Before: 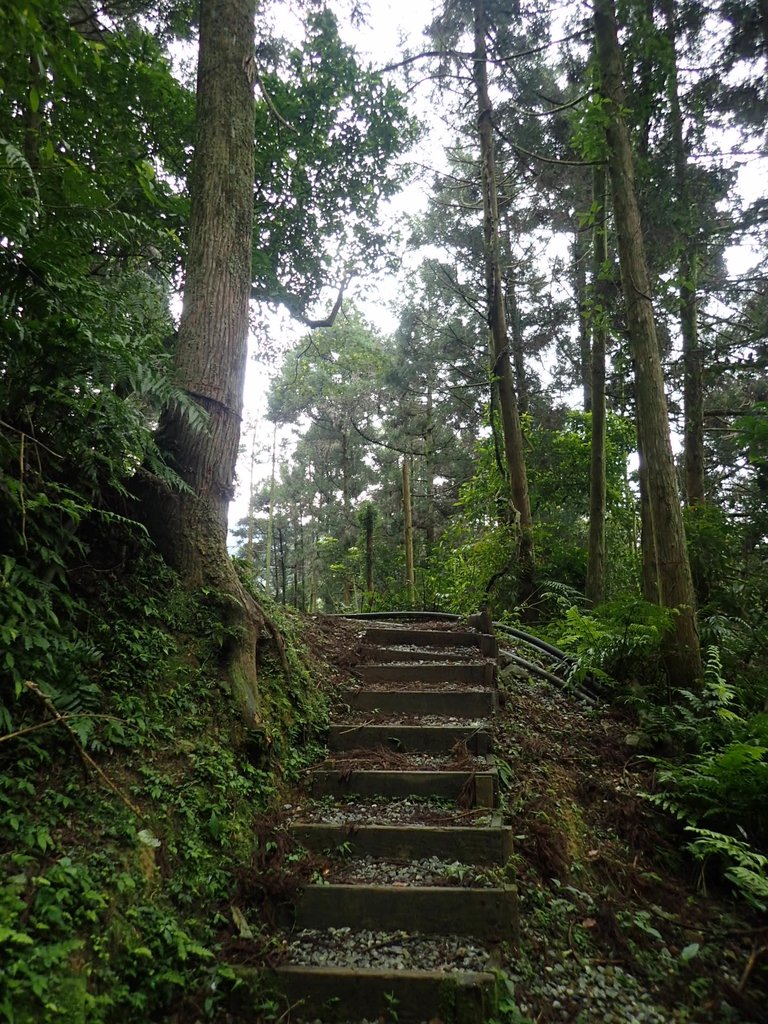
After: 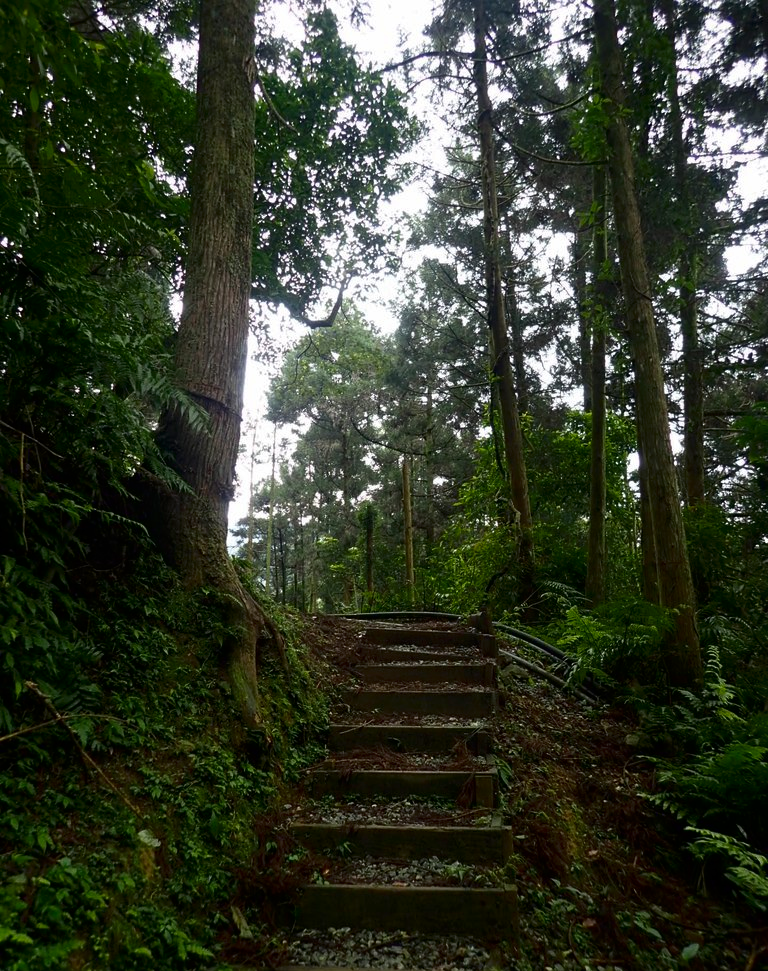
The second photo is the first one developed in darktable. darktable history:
crop and rotate: top 0.012%, bottom 5.096%
contrast brightness saturation: brightness -0.208, saturation 0.083
